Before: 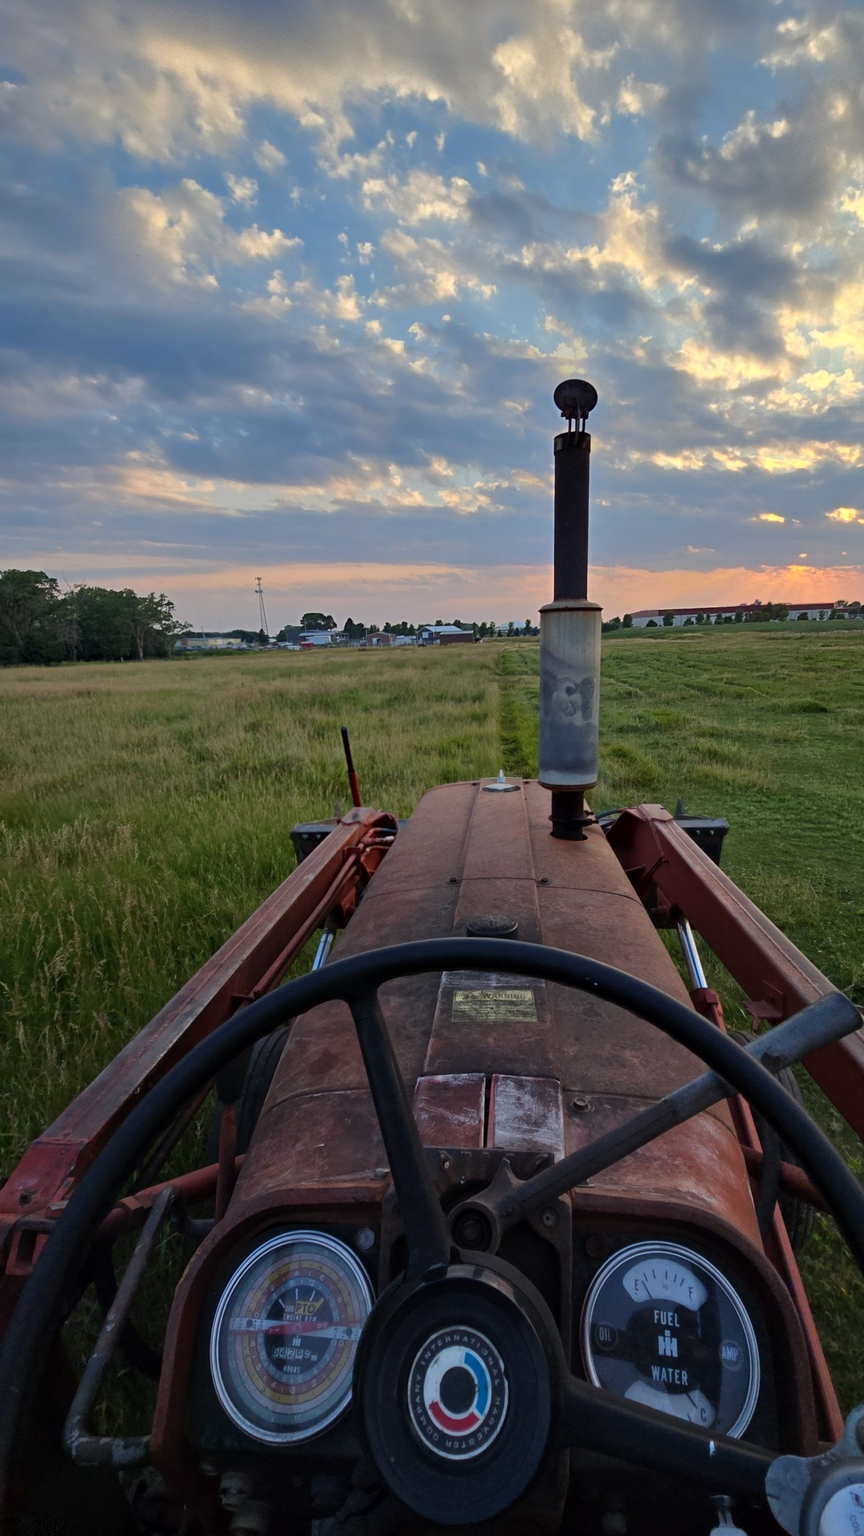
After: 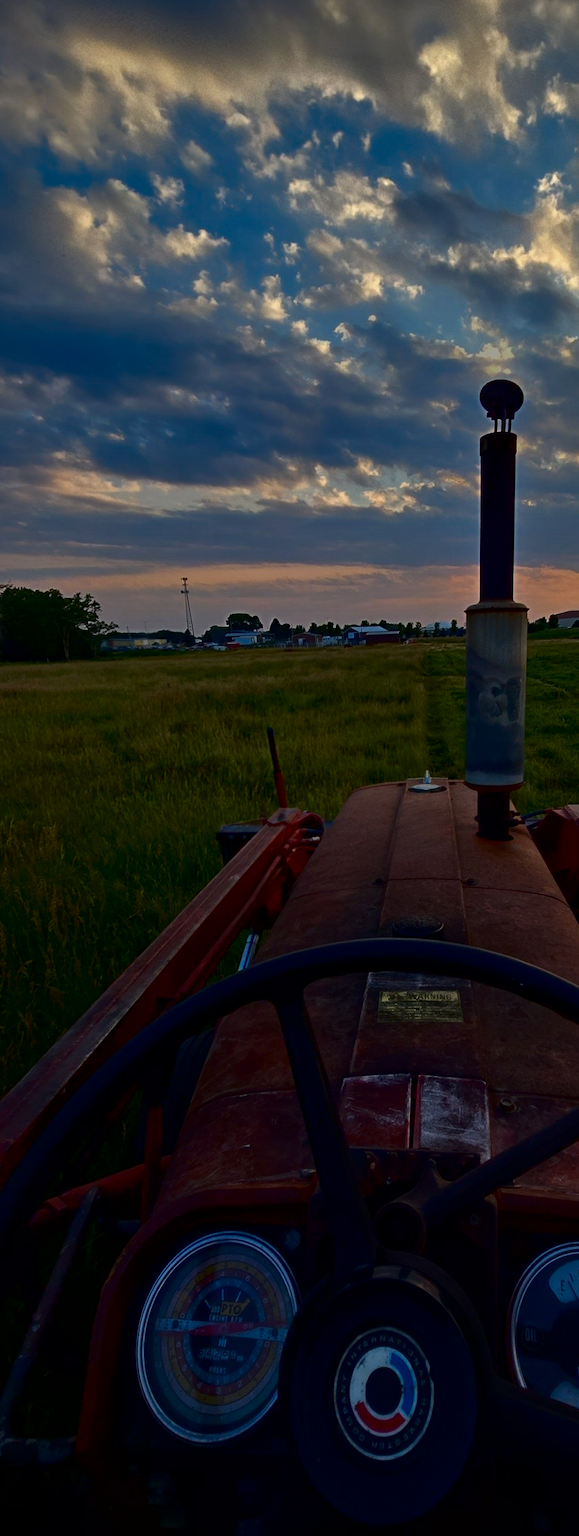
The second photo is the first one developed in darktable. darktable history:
crop and rotate: left 8.672%, right 24.212%
contrast brightness saturation: contrast 0.092, brightness -0.589, saturation 0.171
